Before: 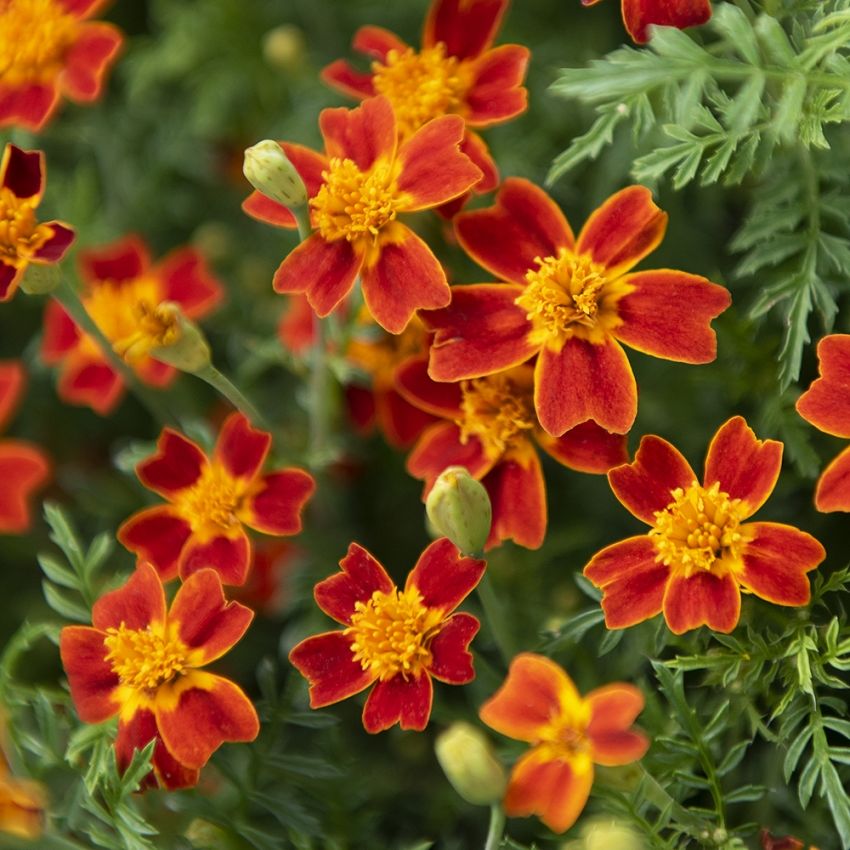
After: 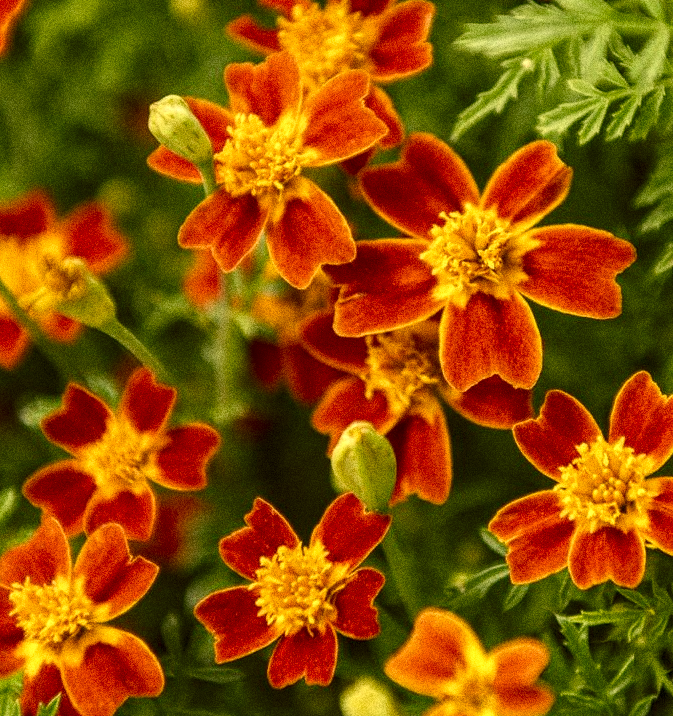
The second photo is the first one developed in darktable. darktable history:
crop: left 11.225%, top 5.381%, right 9.565%, bottom 10.314%
grain: coarseness 14.49 ISO, strength 48.04%, mid-tones bias 35%
color correction: highlights a* 0.162, highlights b* 29.53, shadows a* -0.162, shadows b* 21.09
white balance: red 1, blue 1
local contrast: highlights 25%, detail 150%
color balance rgb: shadows lift › chroma 2%, shadows lift › hue 250°, power › hue 326.4°, highlights gain › chroma 2%, highlights gain › hue 64.8°, global offset › luminance 0.5%, global offset › hue 58.8°, perceptual saturation grading › highlights -25%, perceptual saturation grading › shadows 30%, global vibrance 15%
